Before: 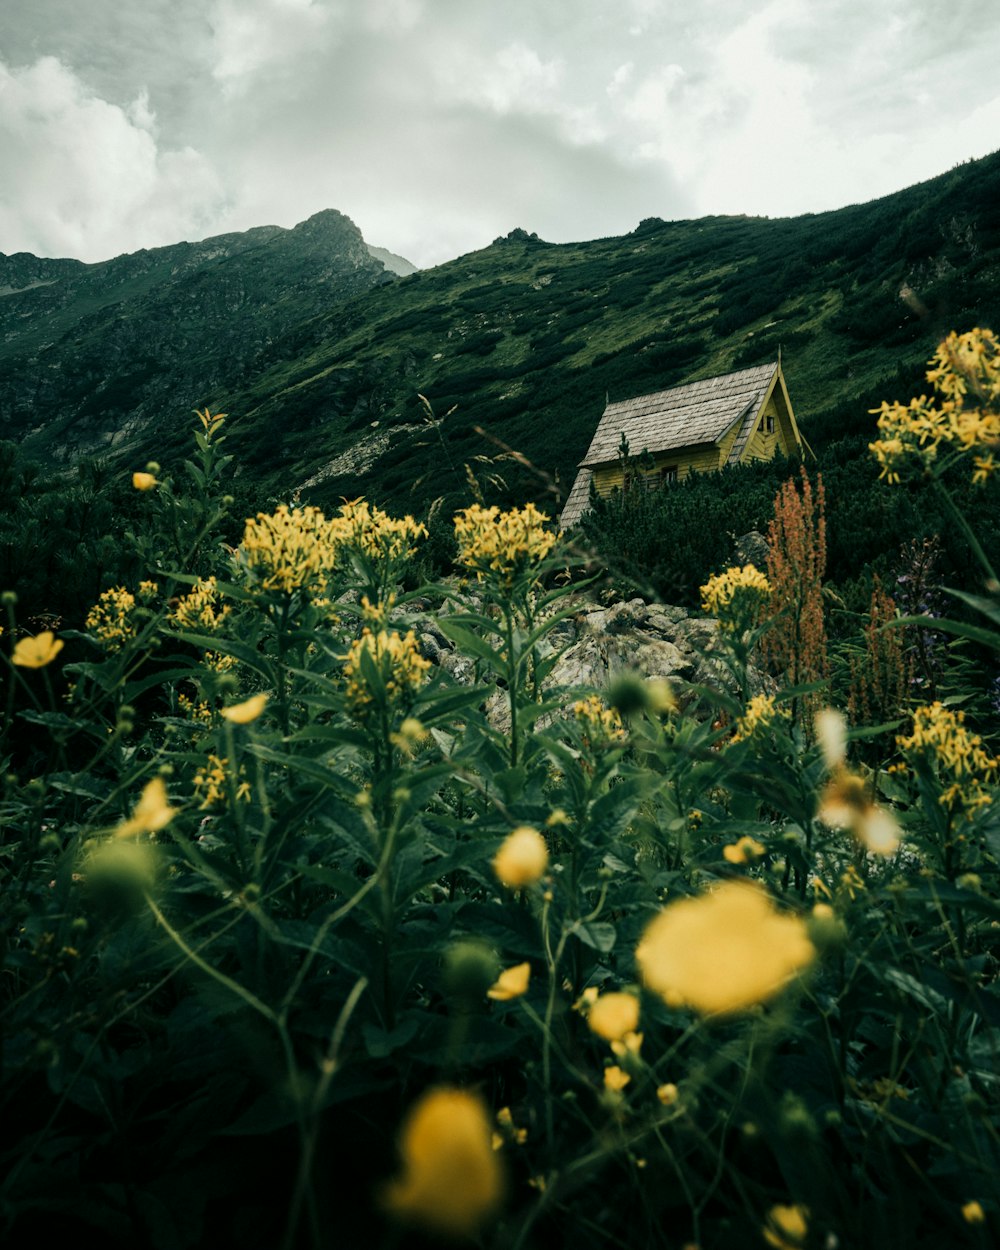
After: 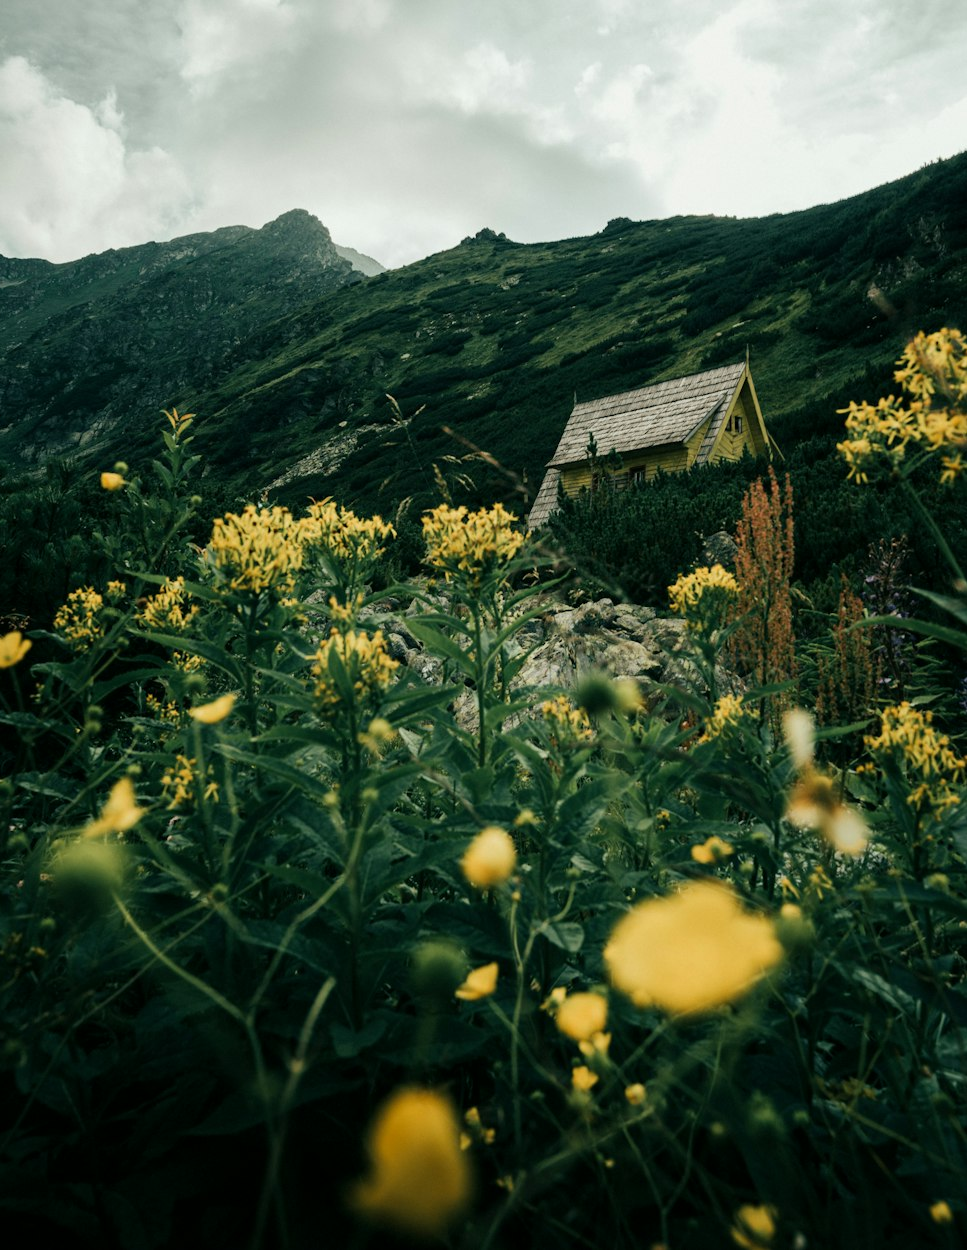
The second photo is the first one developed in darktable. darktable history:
crop and rotate: left 3.24%
